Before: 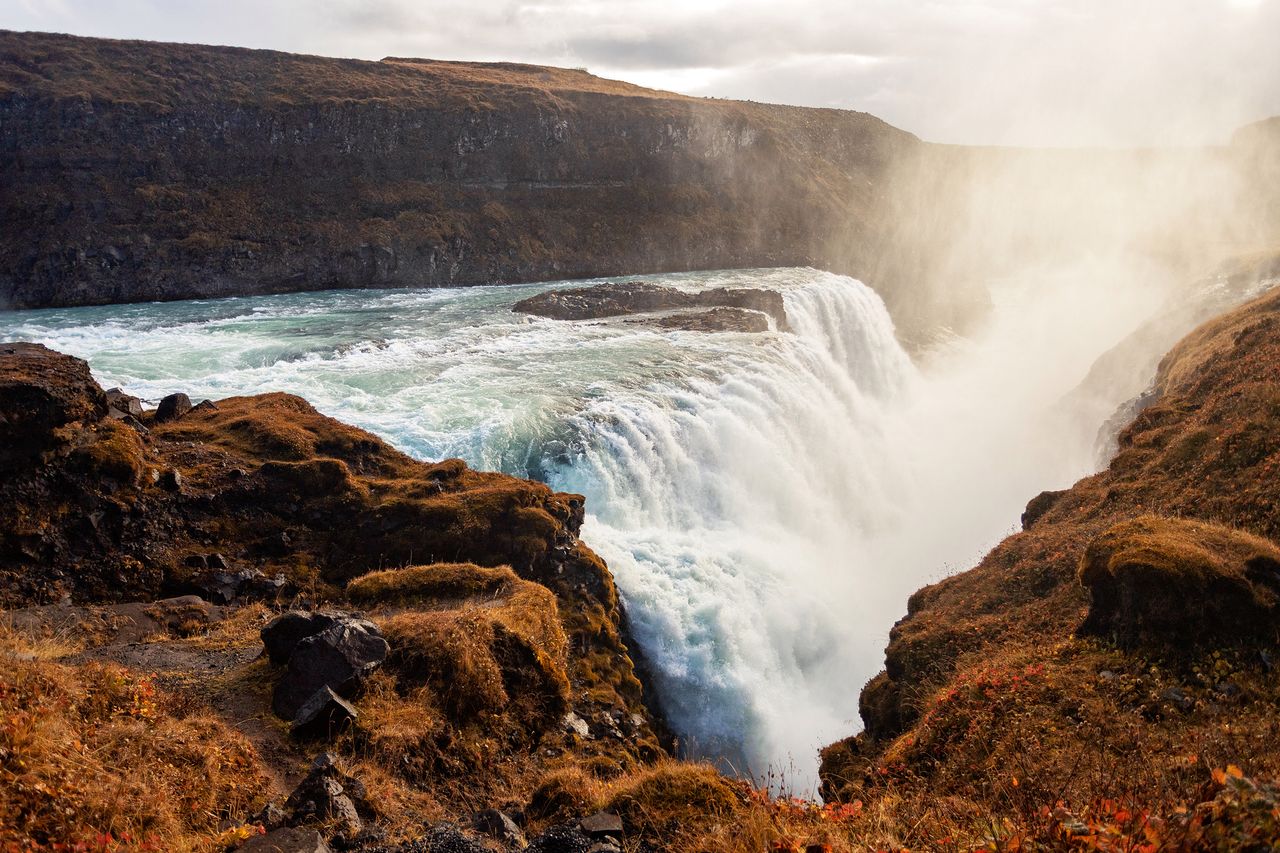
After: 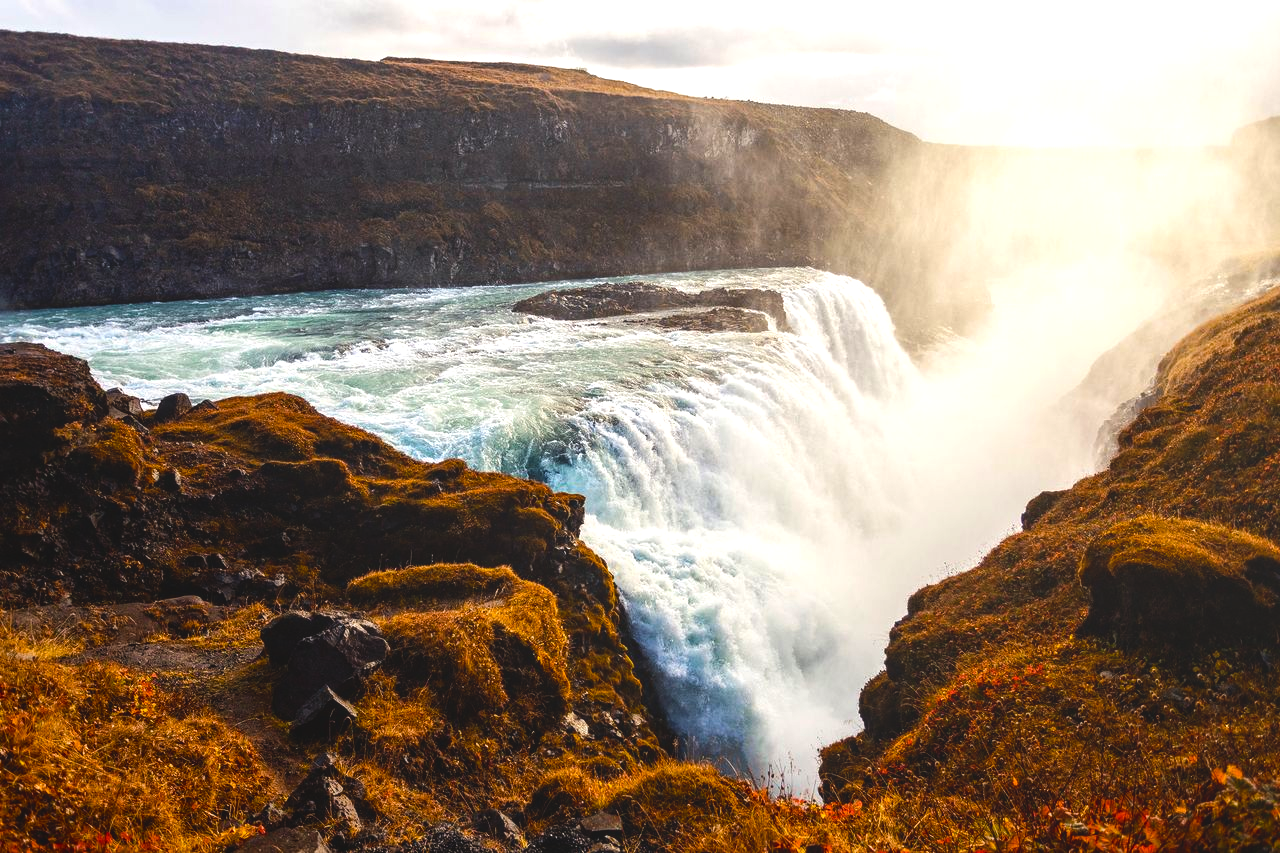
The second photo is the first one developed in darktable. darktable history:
color balance rgb: perceptual saturation grading › global saturation 36.782%, perceptual saturation grading › shadows 35.316%
exposure: black level correction -0.013, exposure -0.188 EV, compensate exposure bias true, compensate highlight preservation false
tone equalizer: -8 EV -0.735 EV, -7 EV -0.674 EV, -6 EV -0.567 EV, -5 EV -0.407 EV, -3 EV 0.367 EV, -2 EV 0.6 EV, -1 EV 0.7 EV, +0 EV 0.738 EV, edges refinement/feathering 500, mask exposure compensation -1.57 EV, preserve details no
local contrast: detail 110%
